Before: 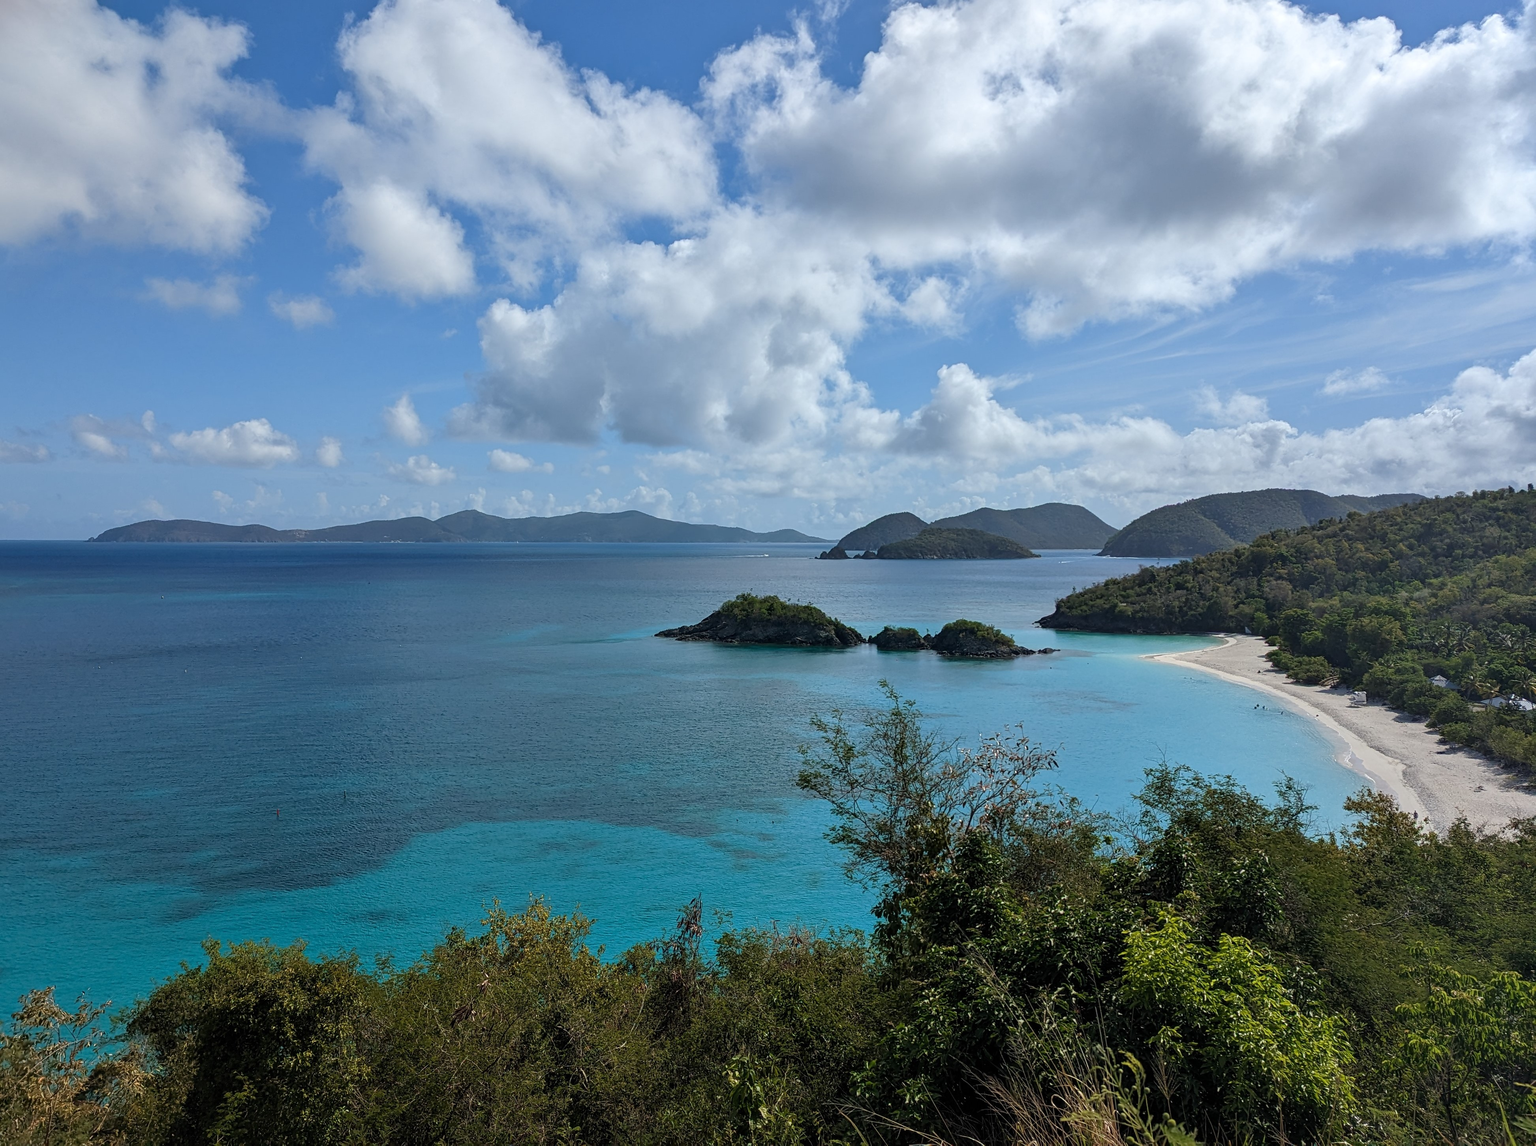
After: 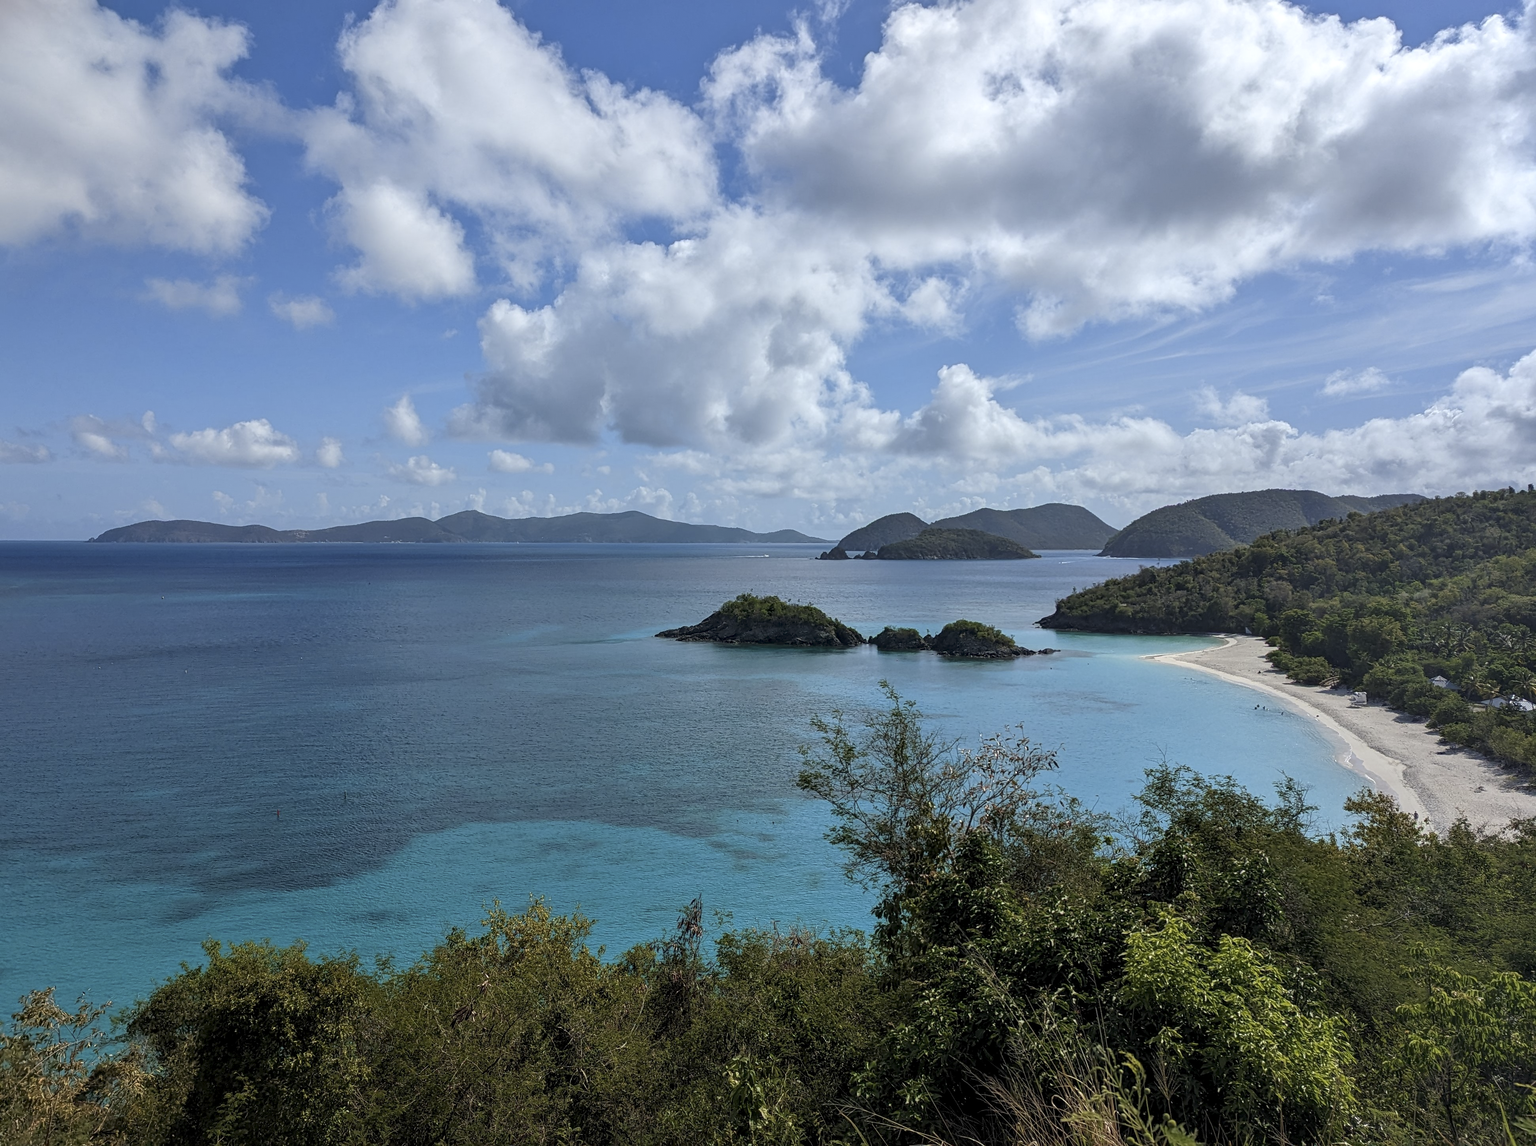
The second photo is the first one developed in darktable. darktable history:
highlight reconstruction: method reconstruct in LCh, clipping threshold 0
raw chromatic aberrations: iterations once
base curve: exposure shift 0
defringe: on, module defaults
local contrast: highlights 100%, shadows 100%, detail 120%, midtone range 0.2
